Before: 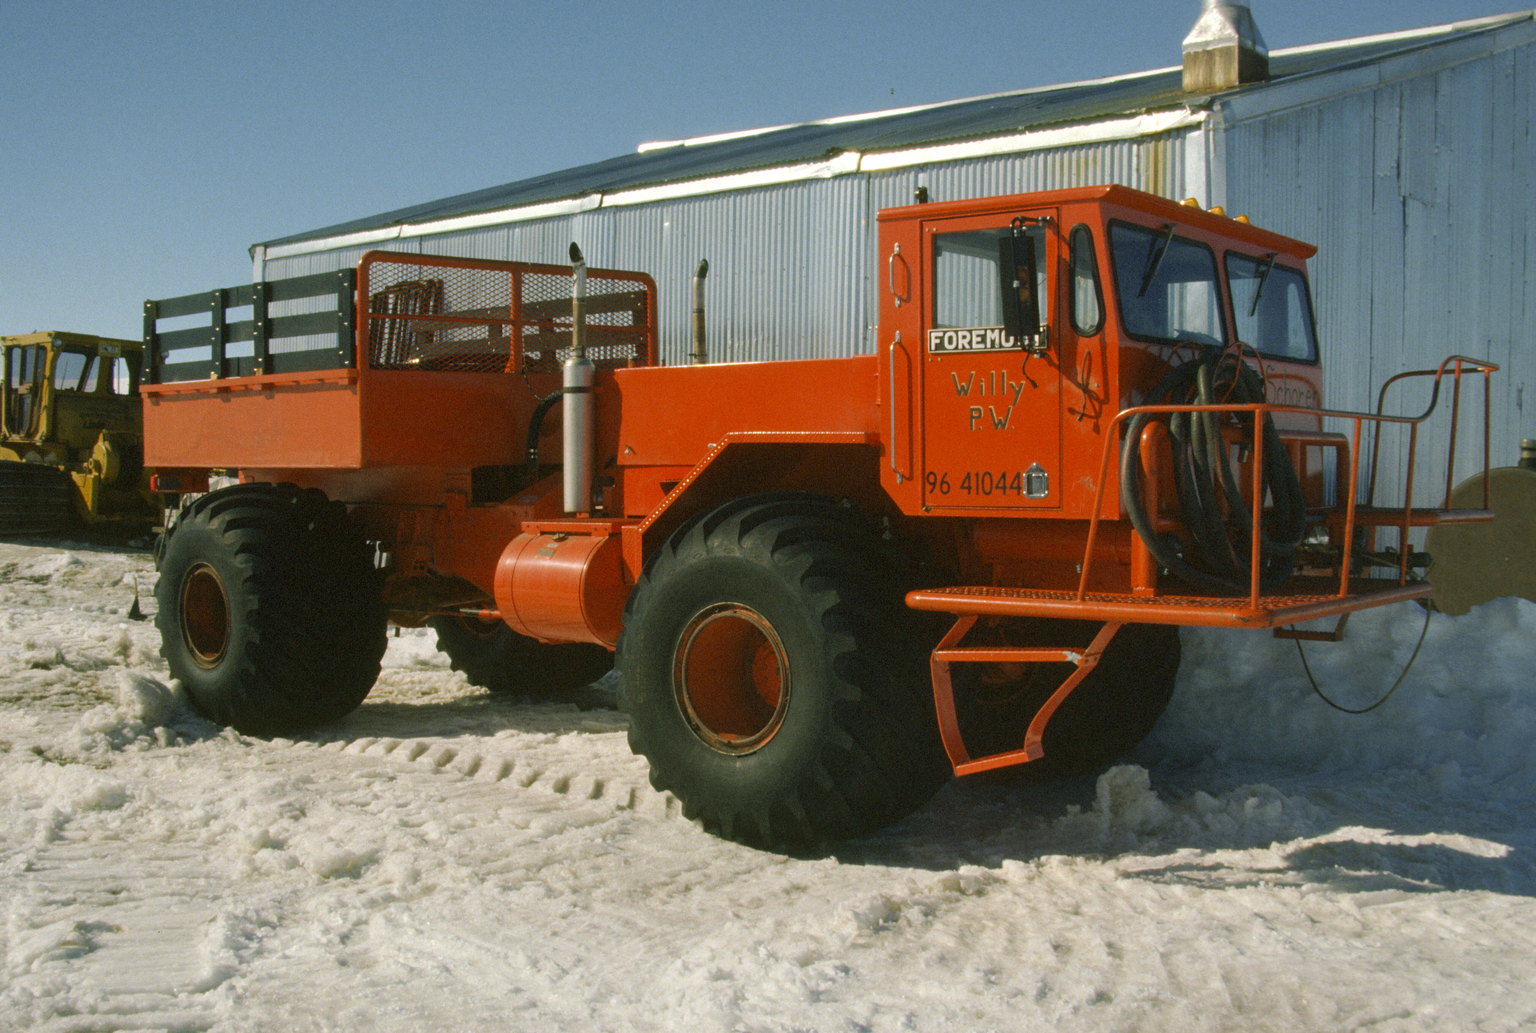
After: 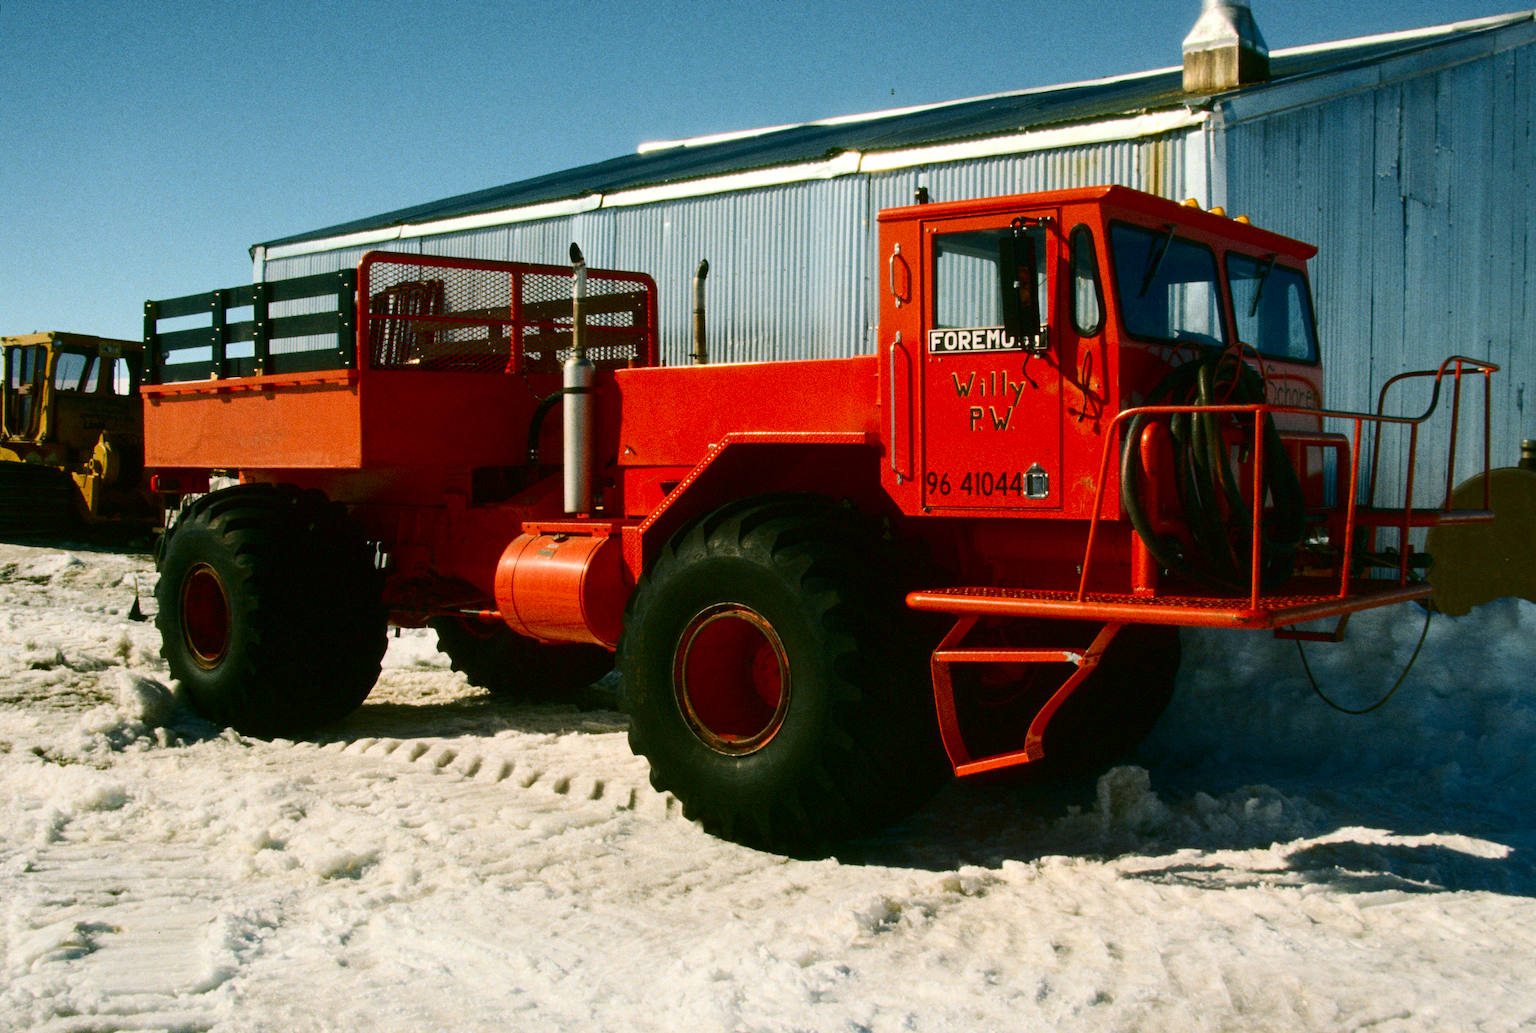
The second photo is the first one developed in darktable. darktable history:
contrast brightness saturation: contrast 0.327, brightness -0.077, saturation 0.165
